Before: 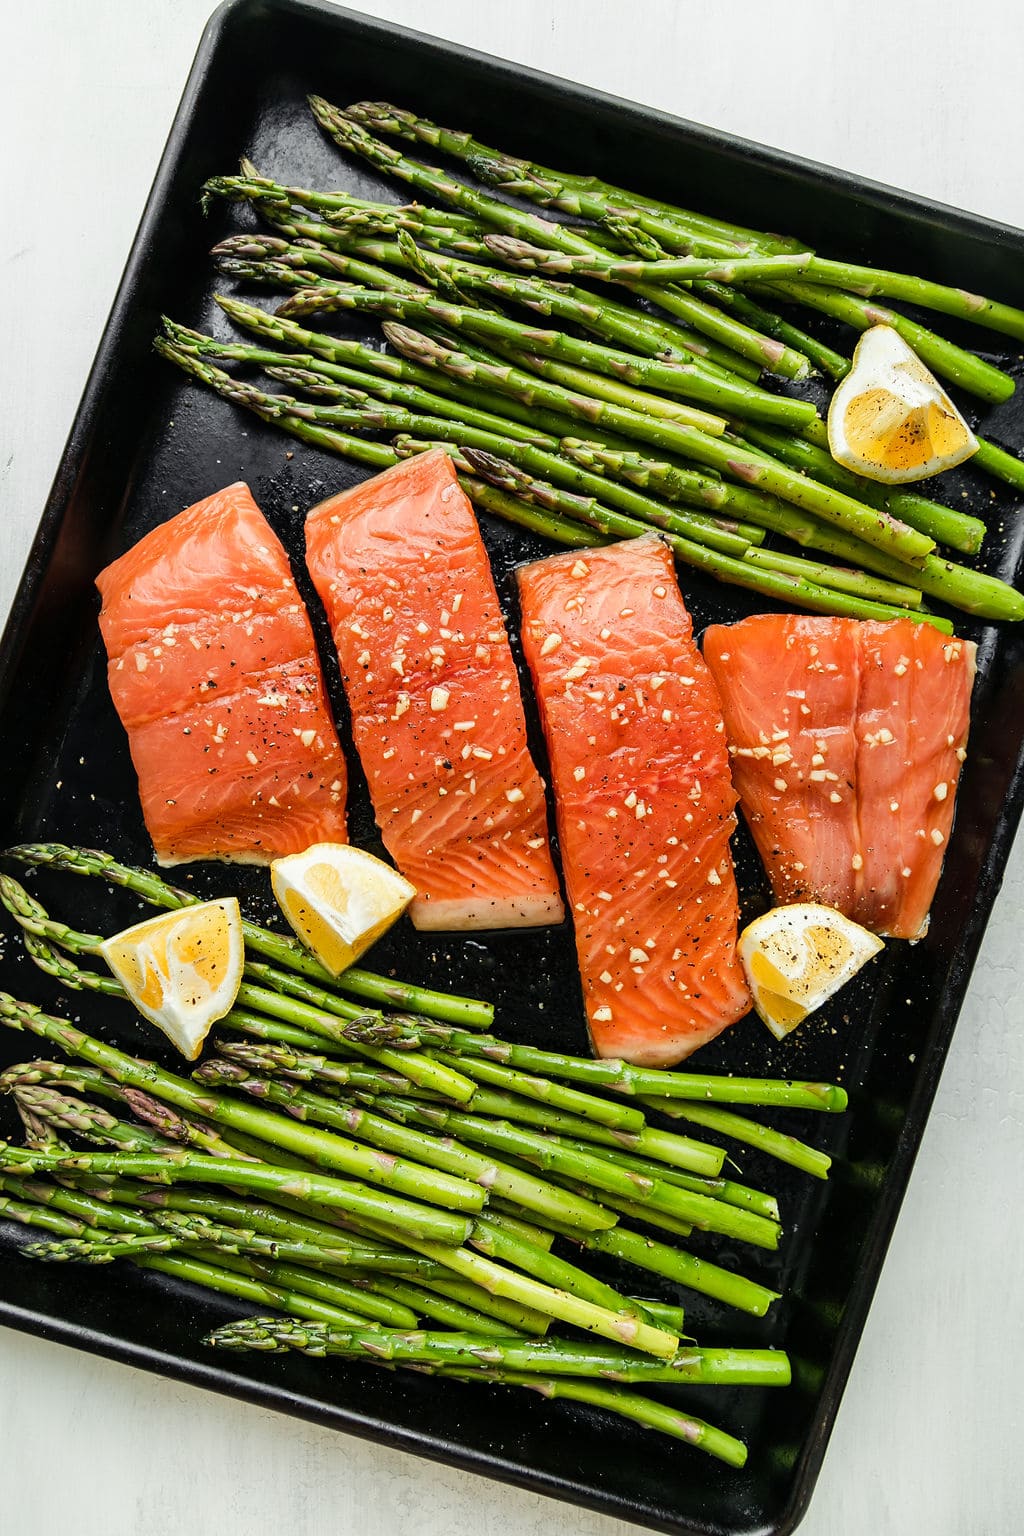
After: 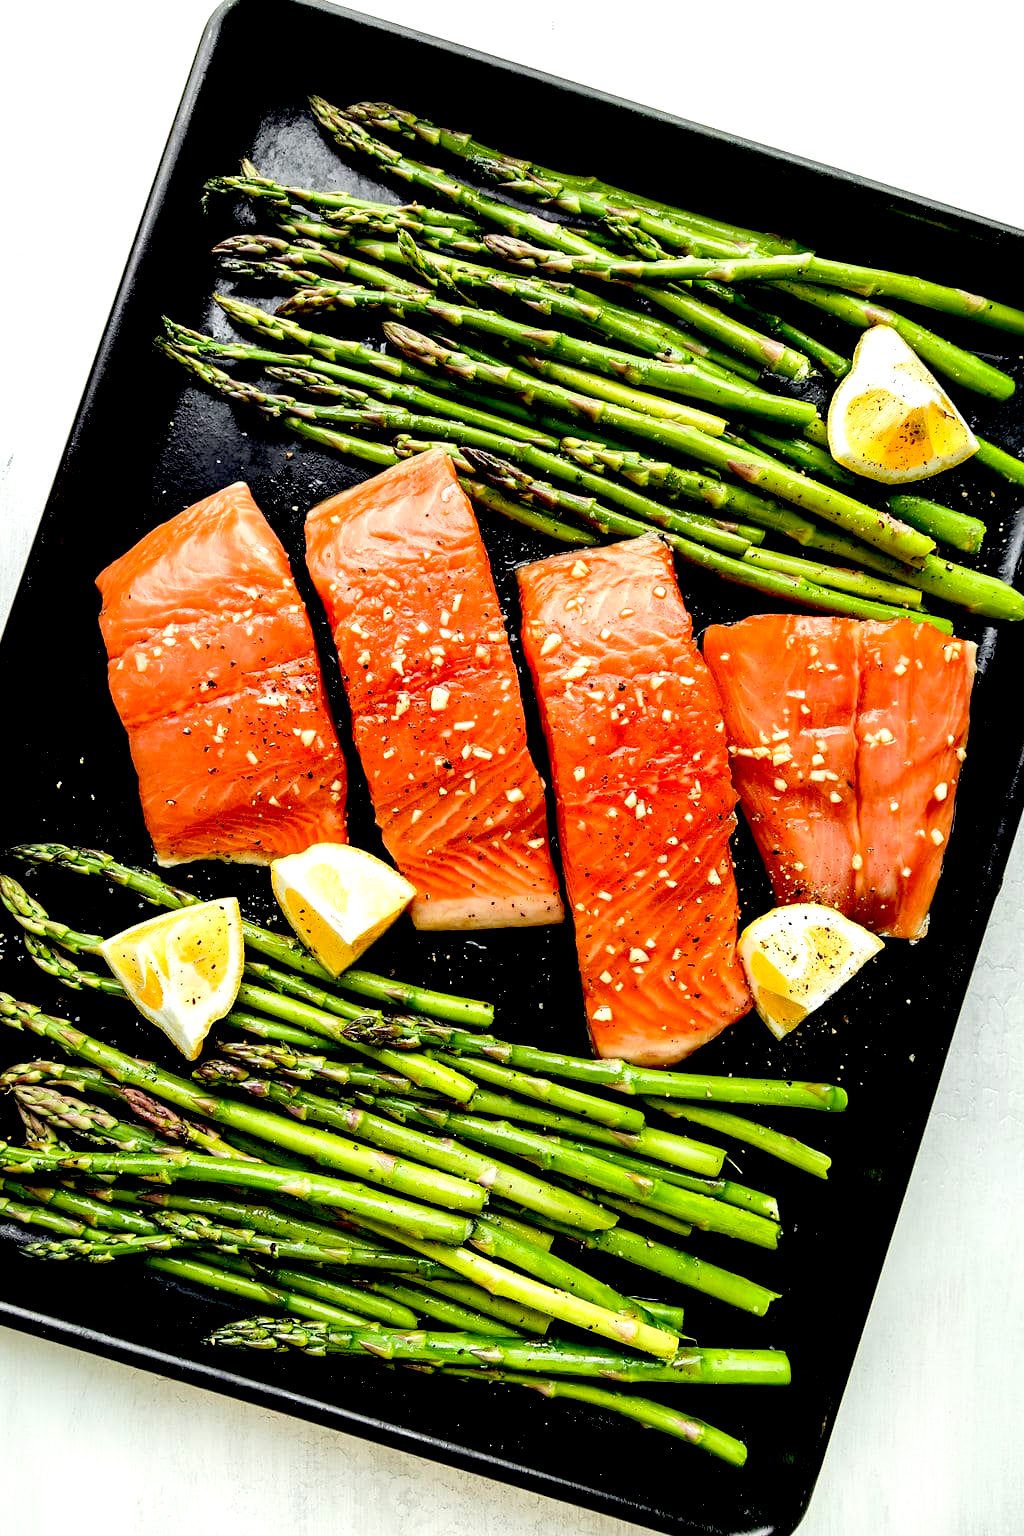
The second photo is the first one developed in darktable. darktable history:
exposure: black level correction 0.04, exposure 0.5 EV, compensate highlight preservation false
